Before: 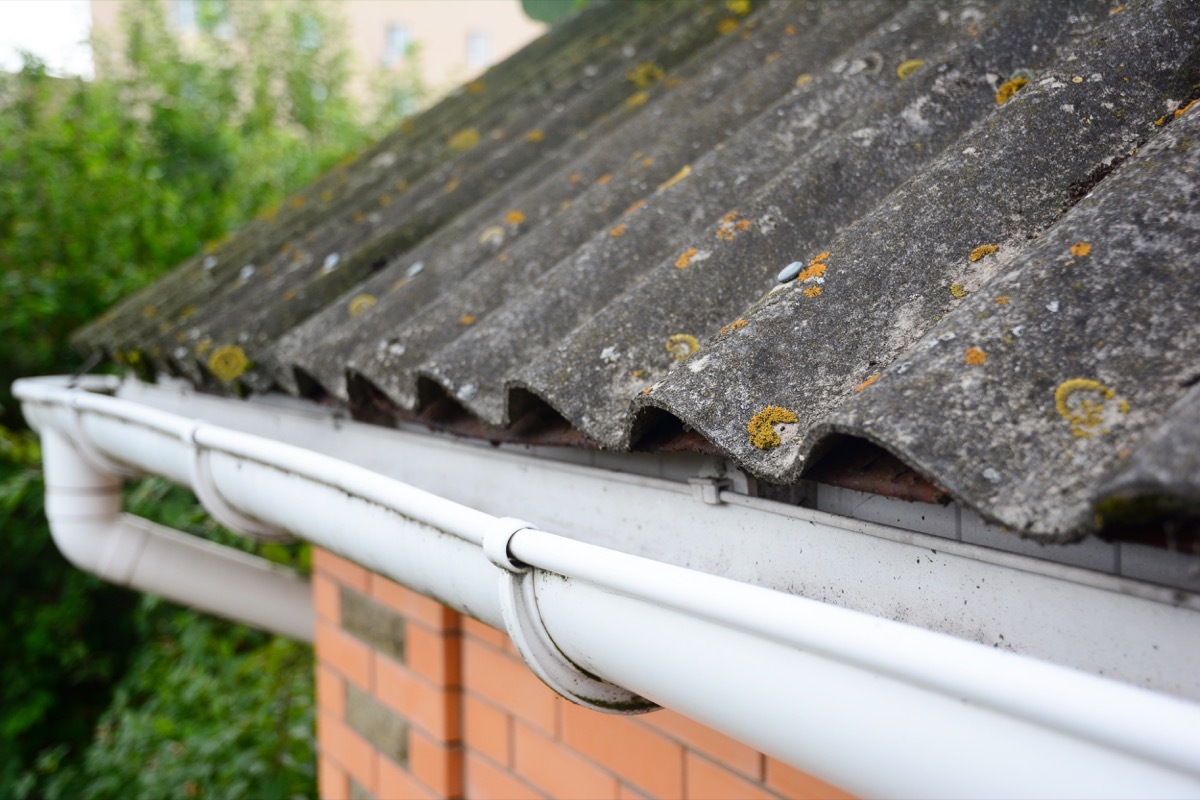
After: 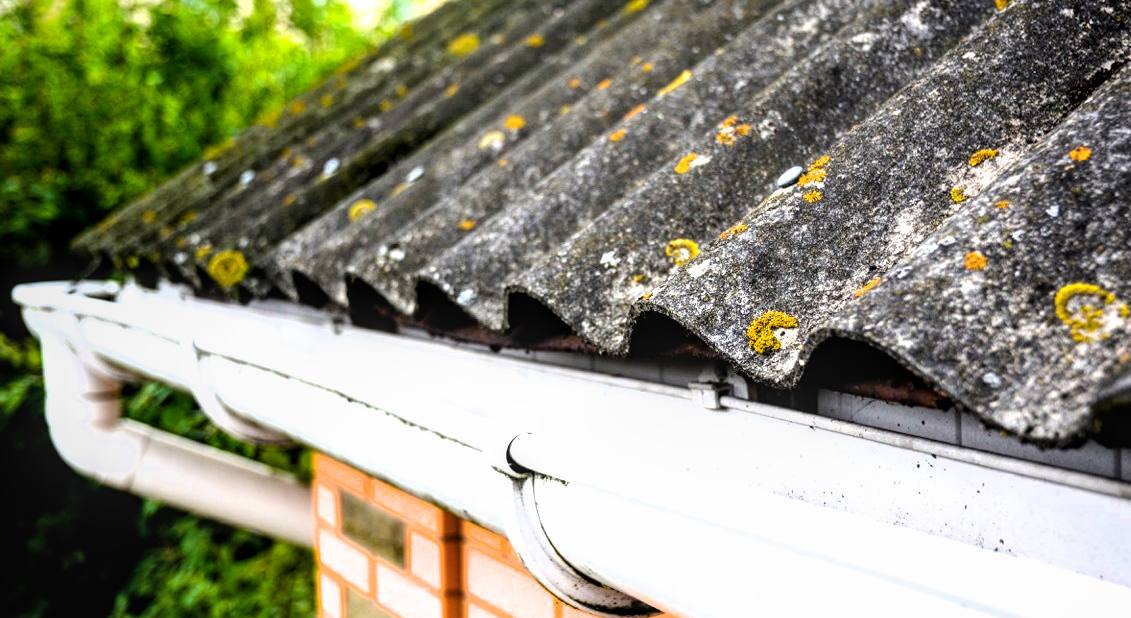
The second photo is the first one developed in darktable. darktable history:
crop and rotate: angle 0.056°, top 11.906%, right 5.54%, bottom 10.7%
local contrast: detail 130%
filmic rgb: black relative exposure -8.23 EV, white relative exposure 2.22 EV, hardness 7.07, latitude 85.06%, contrast 1.693, highlights saturation mix -3.27%, shadows ↔ highlights balance -2.92%, color science v4 (2020), iterations of high-quality reconstruction 0
color balance rgb: linear chroma grading › global chroma 49.547%, perceptual saturation grading › global saturation 19.941%, perceptual brilliance grading › highlights 8.707%, perceptual brilliance grading › mid-tones 4.267%, perceptual brilliance grading › shadows 1.181%, global vibrance 20%
